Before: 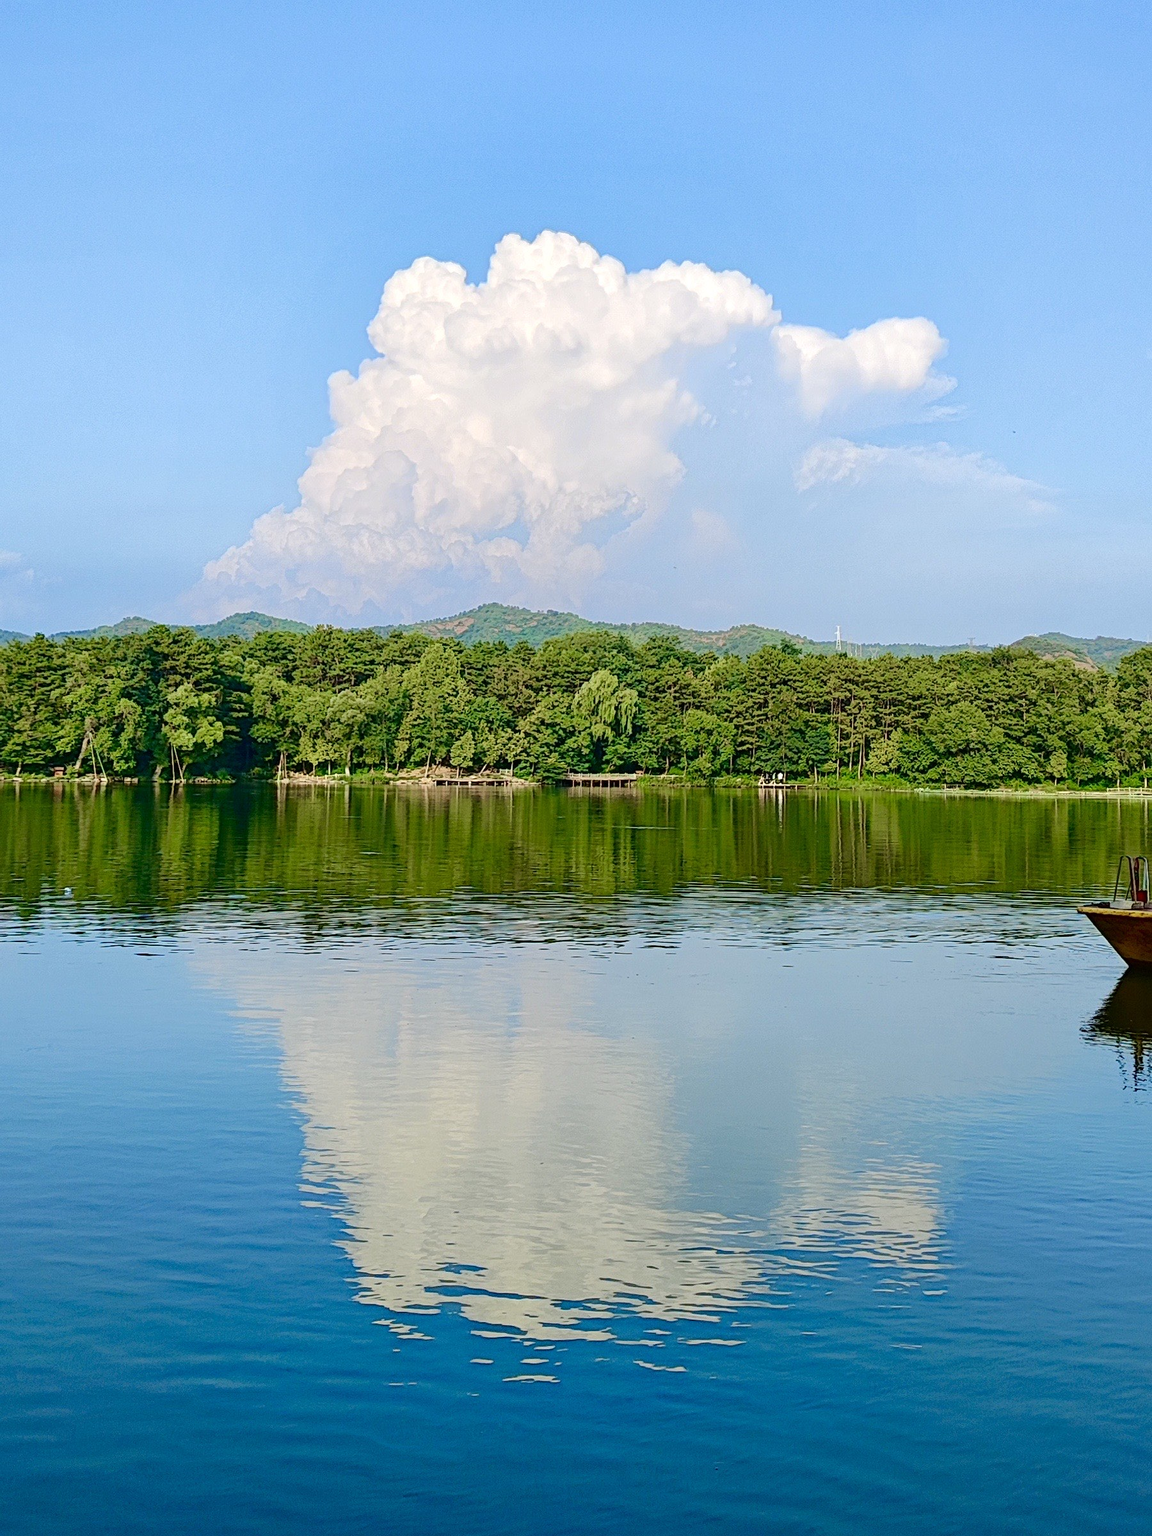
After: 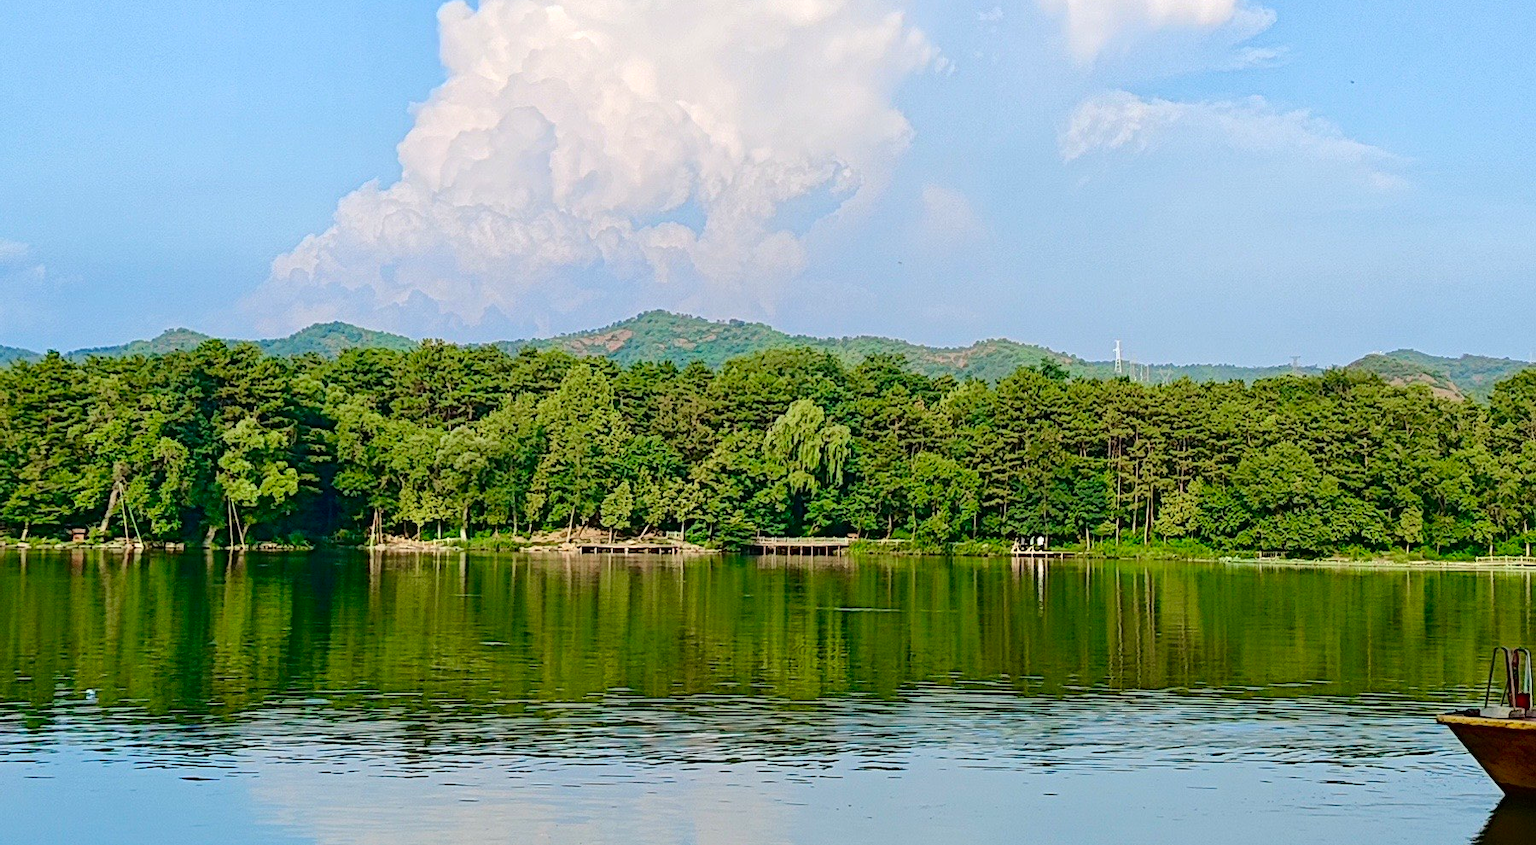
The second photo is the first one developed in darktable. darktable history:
crop and rotate: top 24.143%, bottom 34.531%
